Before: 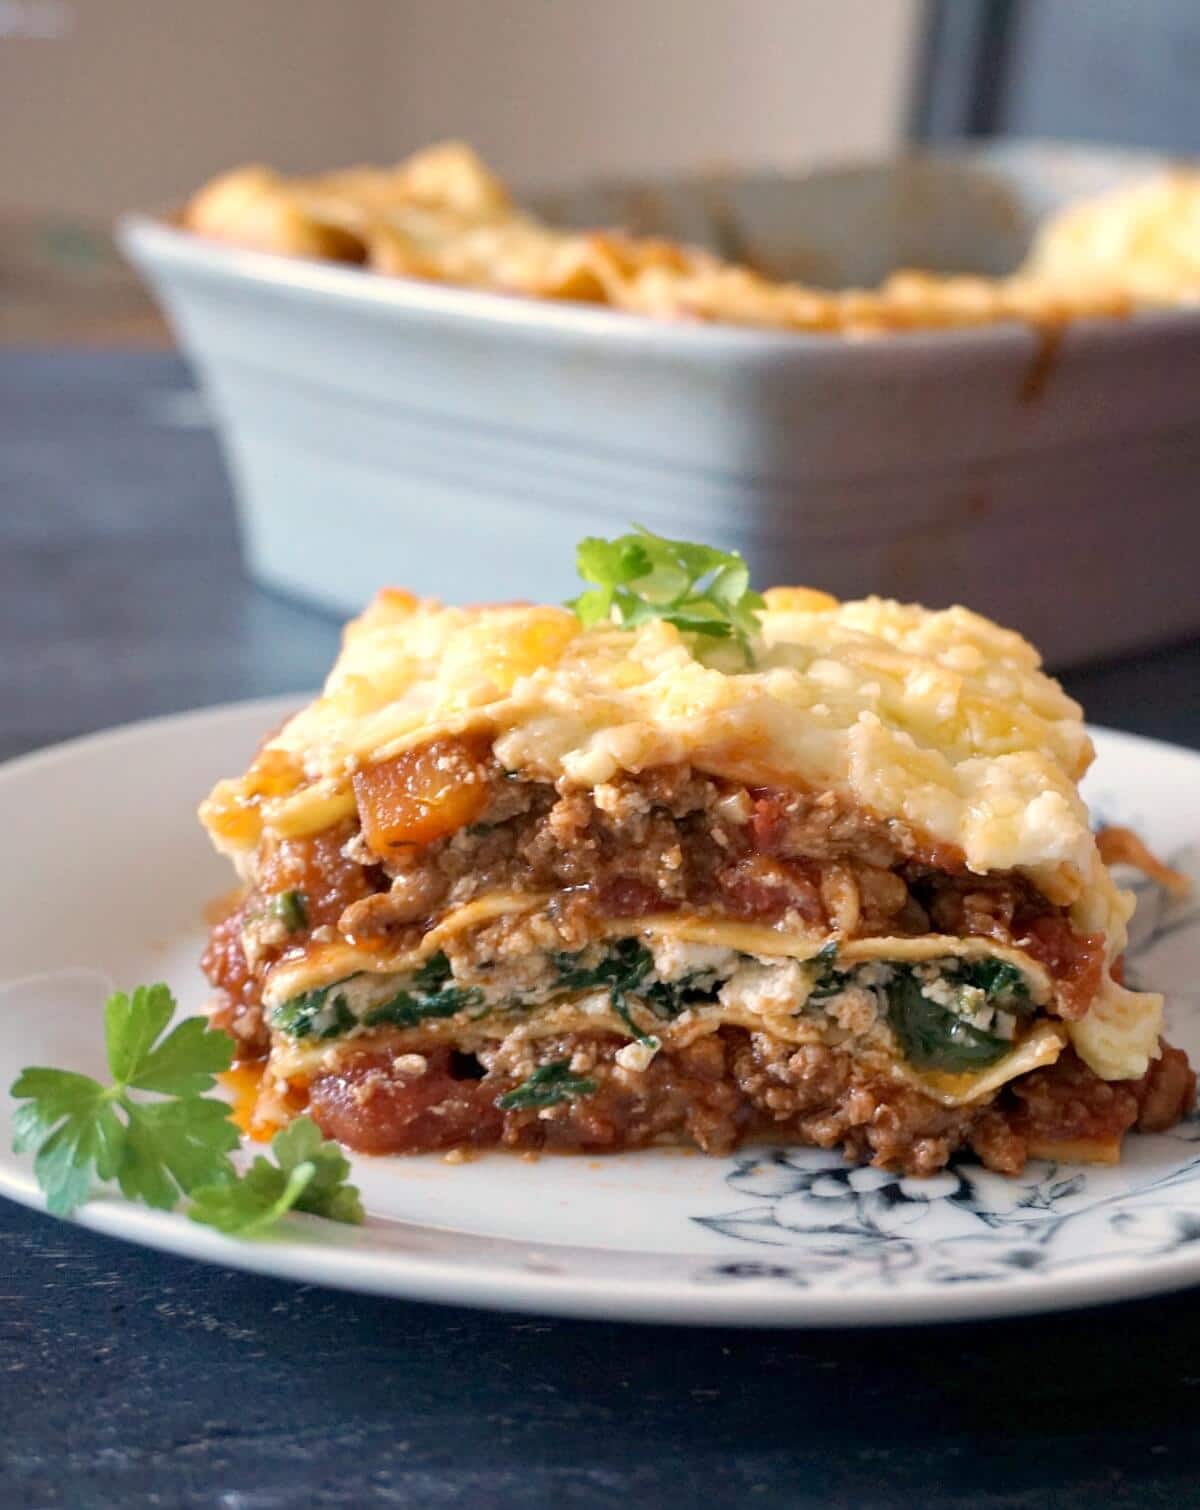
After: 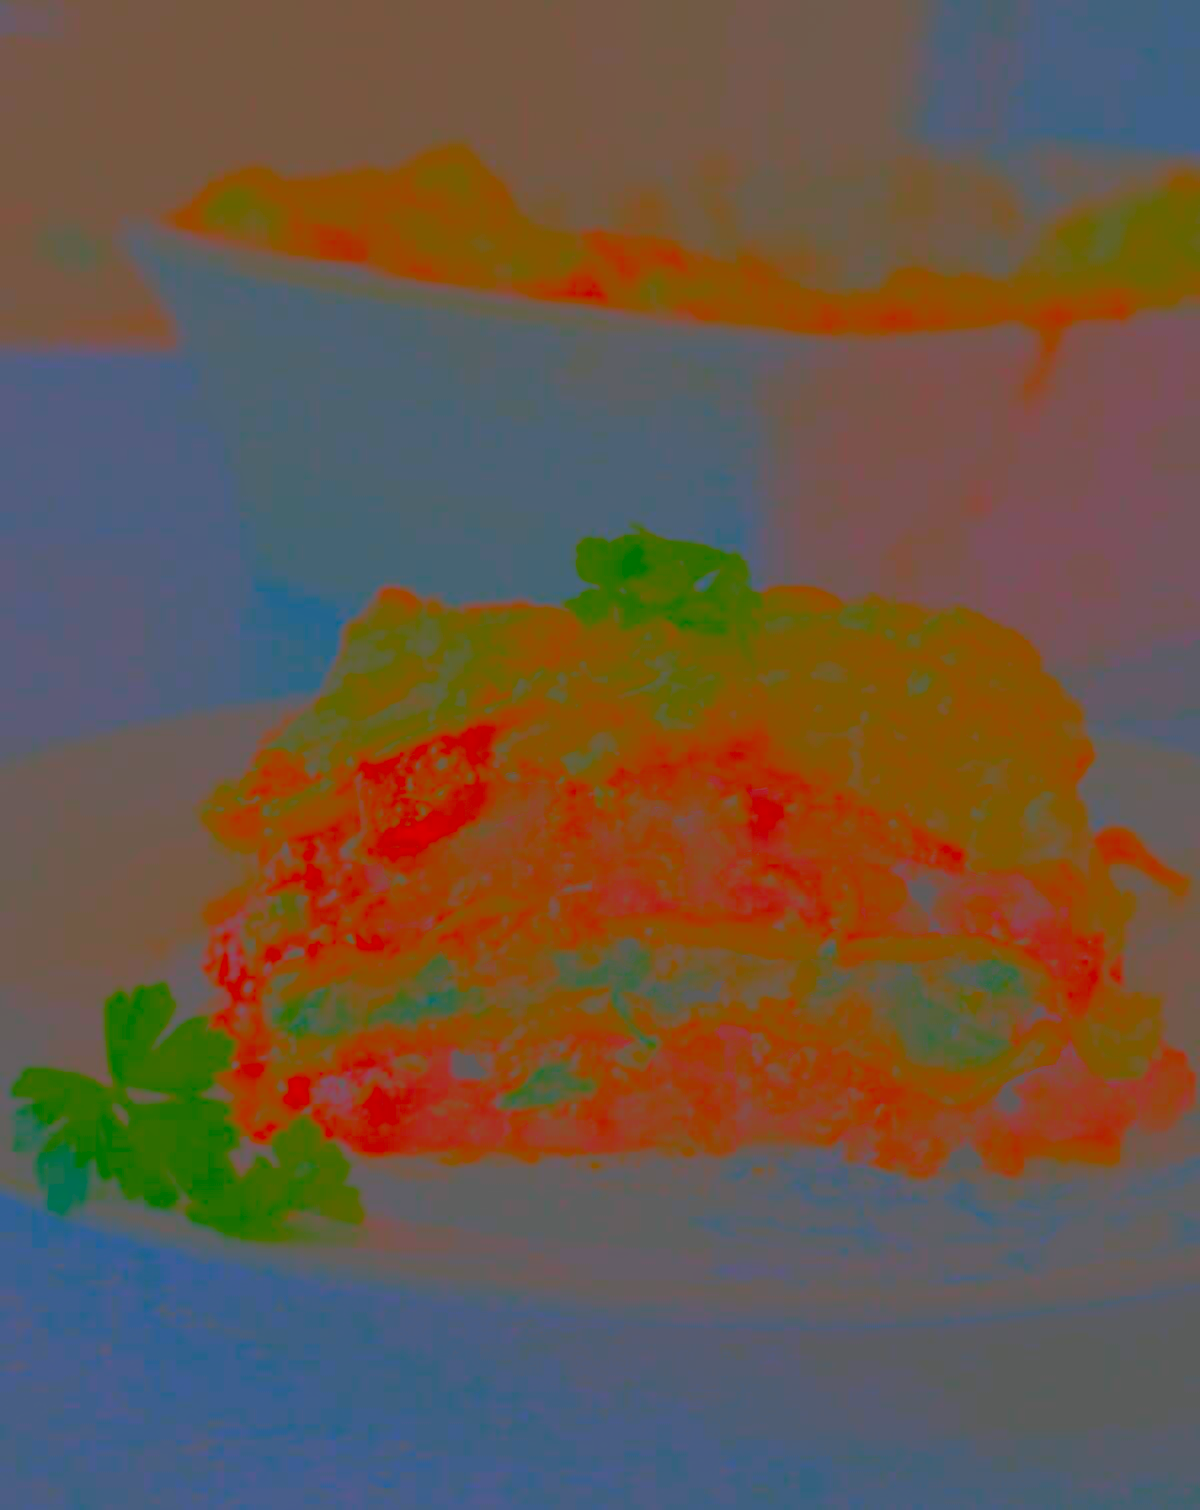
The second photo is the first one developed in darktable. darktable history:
contrast brightness saturation: contrast -0.983, brightness -0.164, saturation 0.765
